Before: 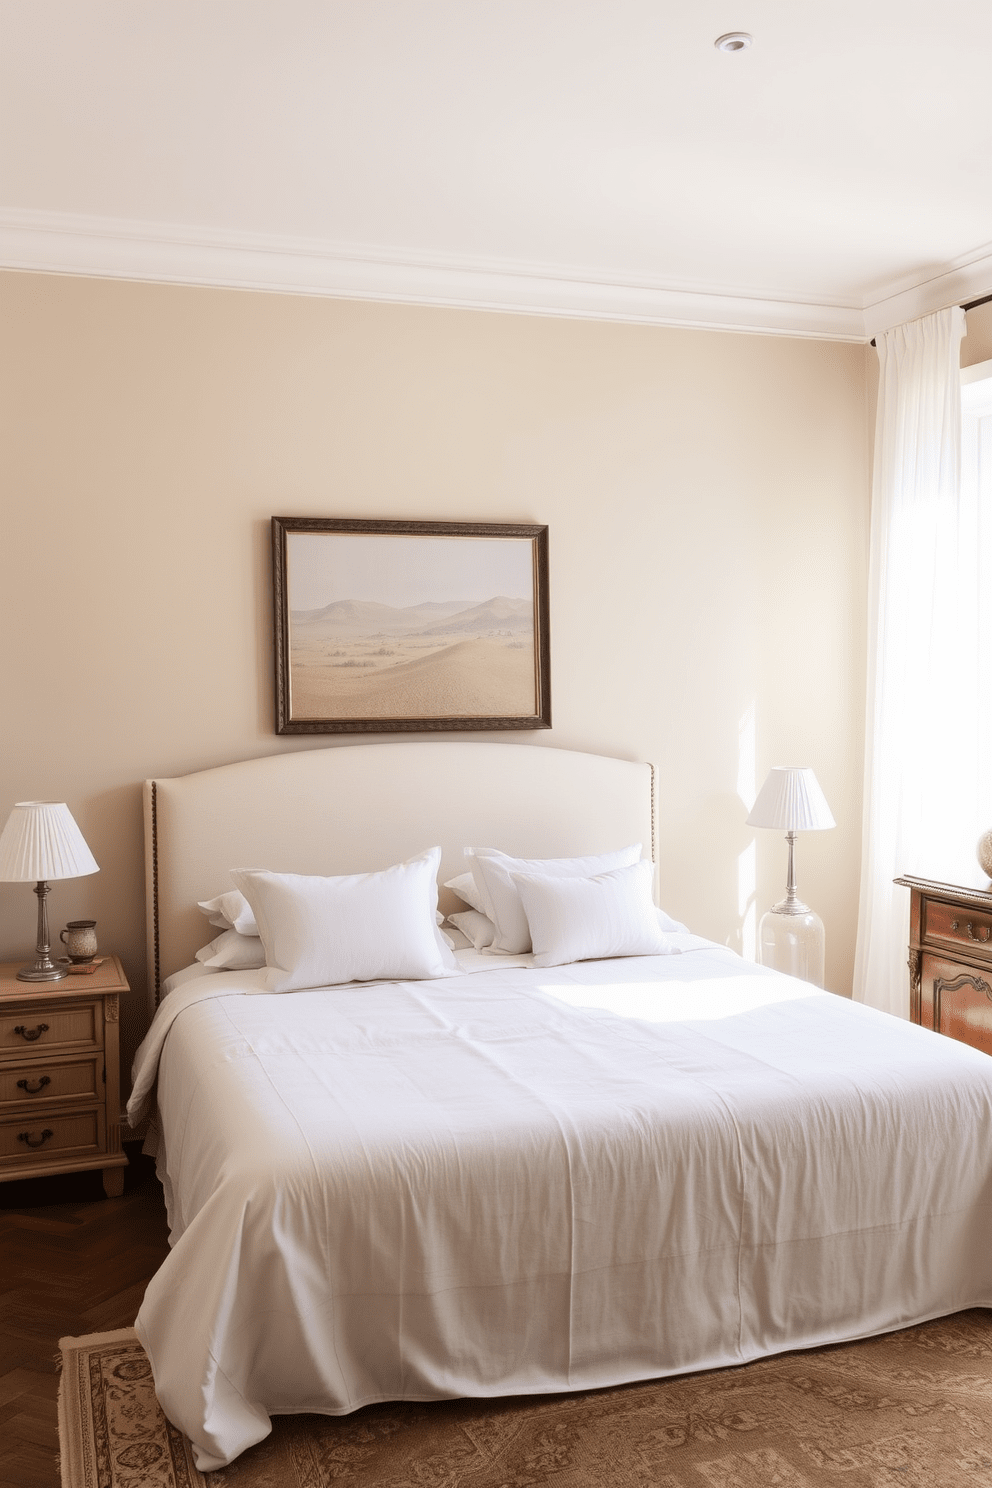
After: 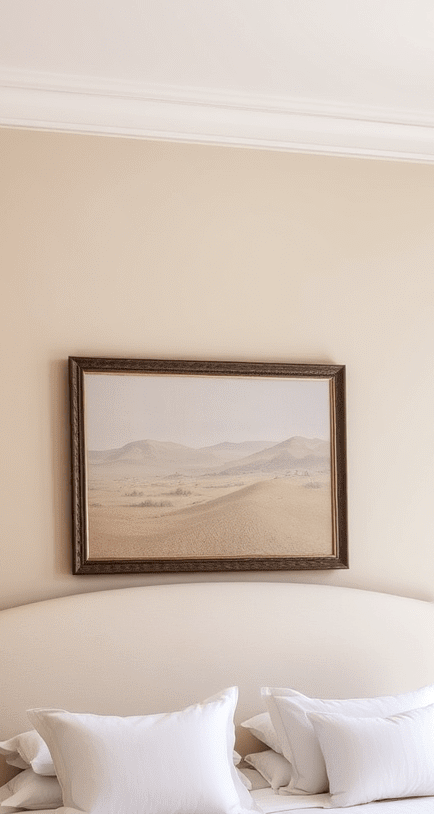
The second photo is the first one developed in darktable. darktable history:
crop: left 20.54%, top 10.81%, right 35.67%, bottom 34.441%
local contrast: on, module defaults
